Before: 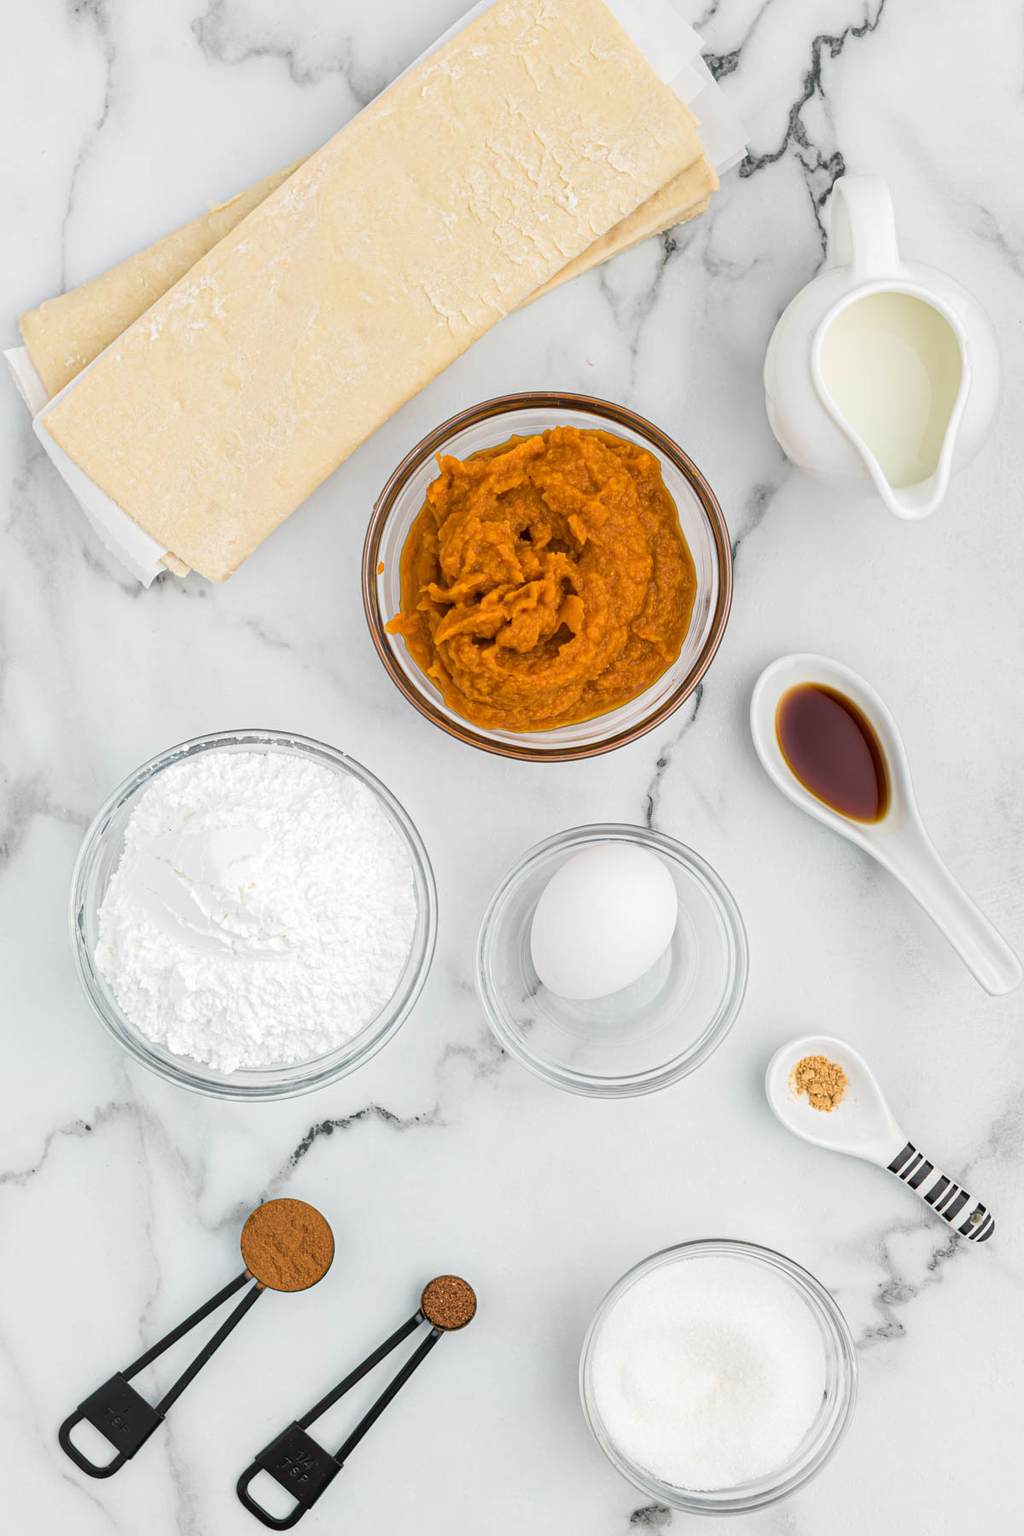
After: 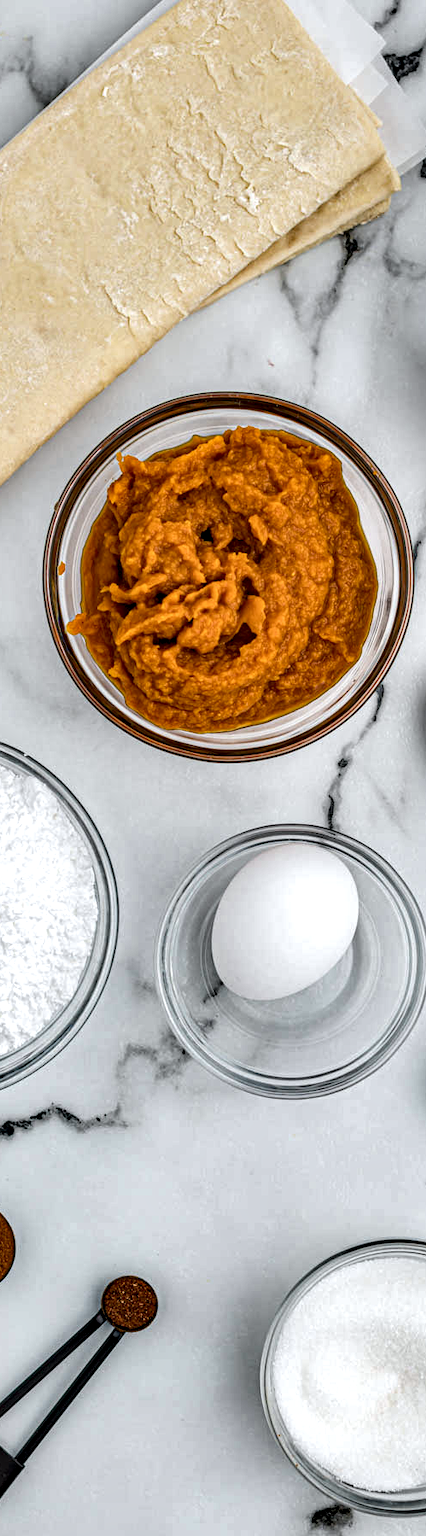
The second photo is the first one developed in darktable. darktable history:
white balance: red 0.988, blue 1.017
crop: left 31.229%, right 27.105%
shadows and highlights: low approximation 0.01, soften with gaussian
local contrast: highlights 19%, detail 186%
